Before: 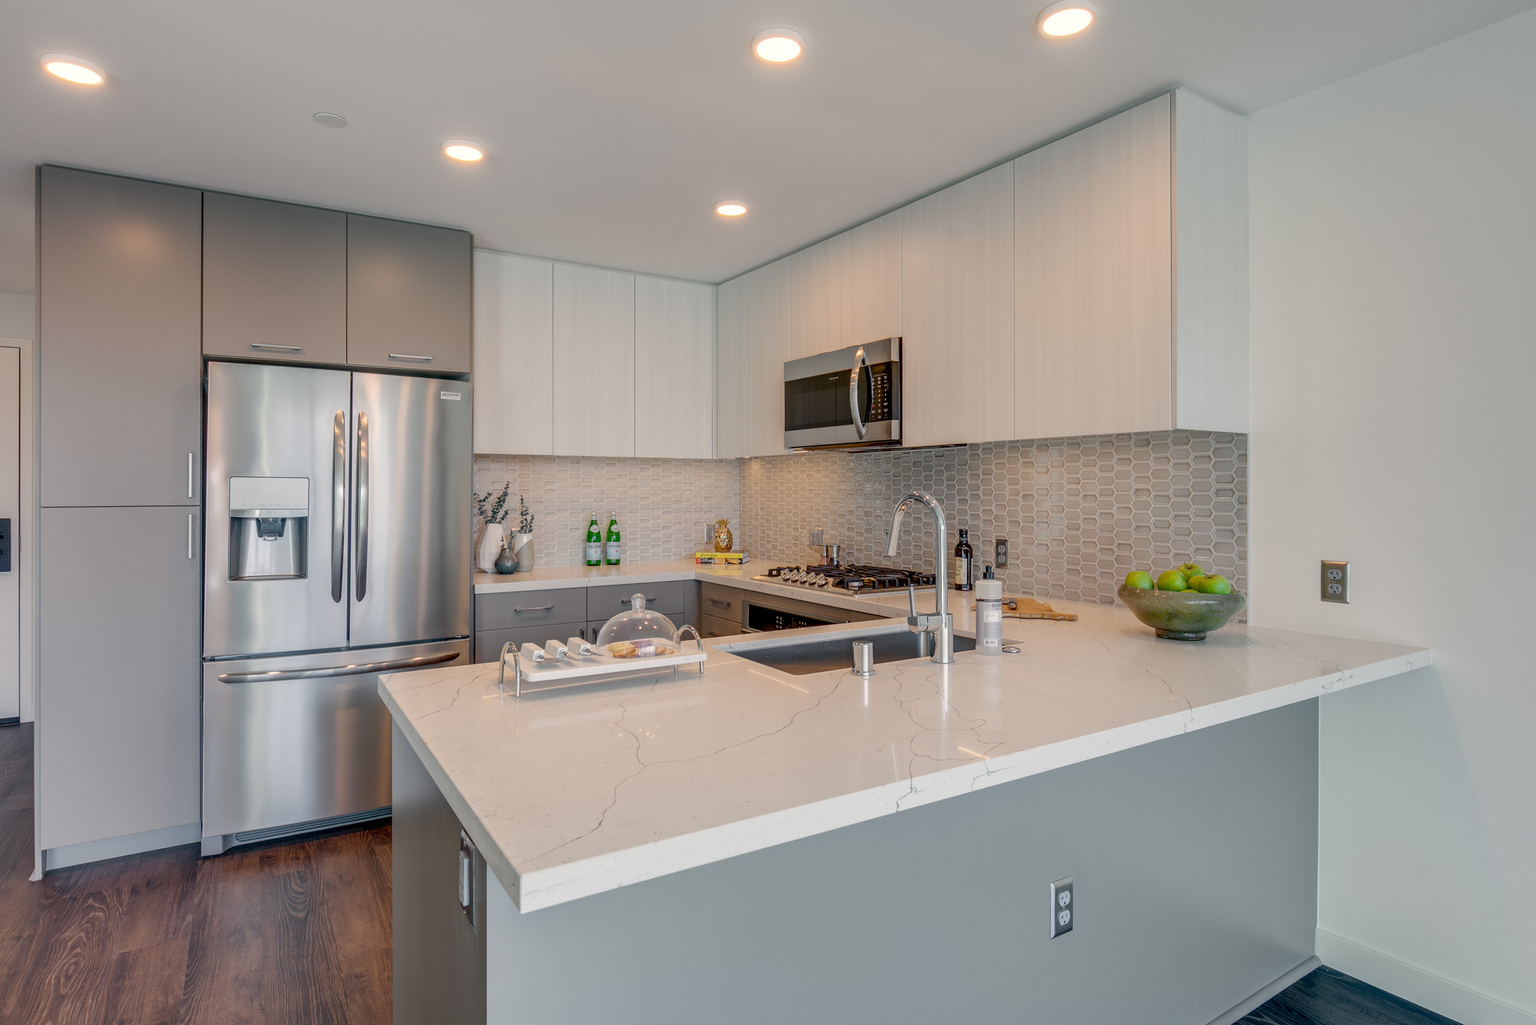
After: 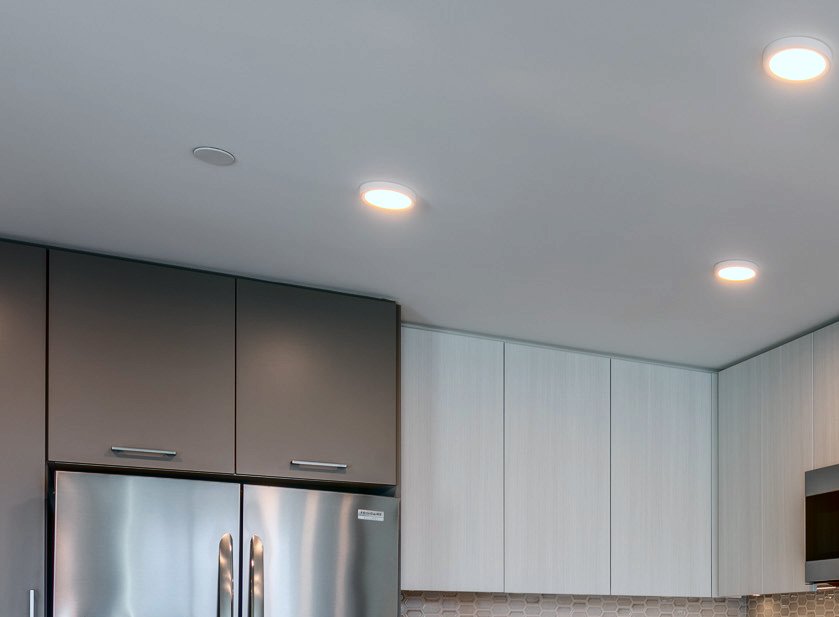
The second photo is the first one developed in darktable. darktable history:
crop and rotate: left 10.817%, top 0.062%, right 47.194%, bottom 53.626%
color correction: highlights a* -4.18, highlights b* -10.81
contrast brightness saturation: contrast 0.24, brightness -0.24, saturation 0.14
